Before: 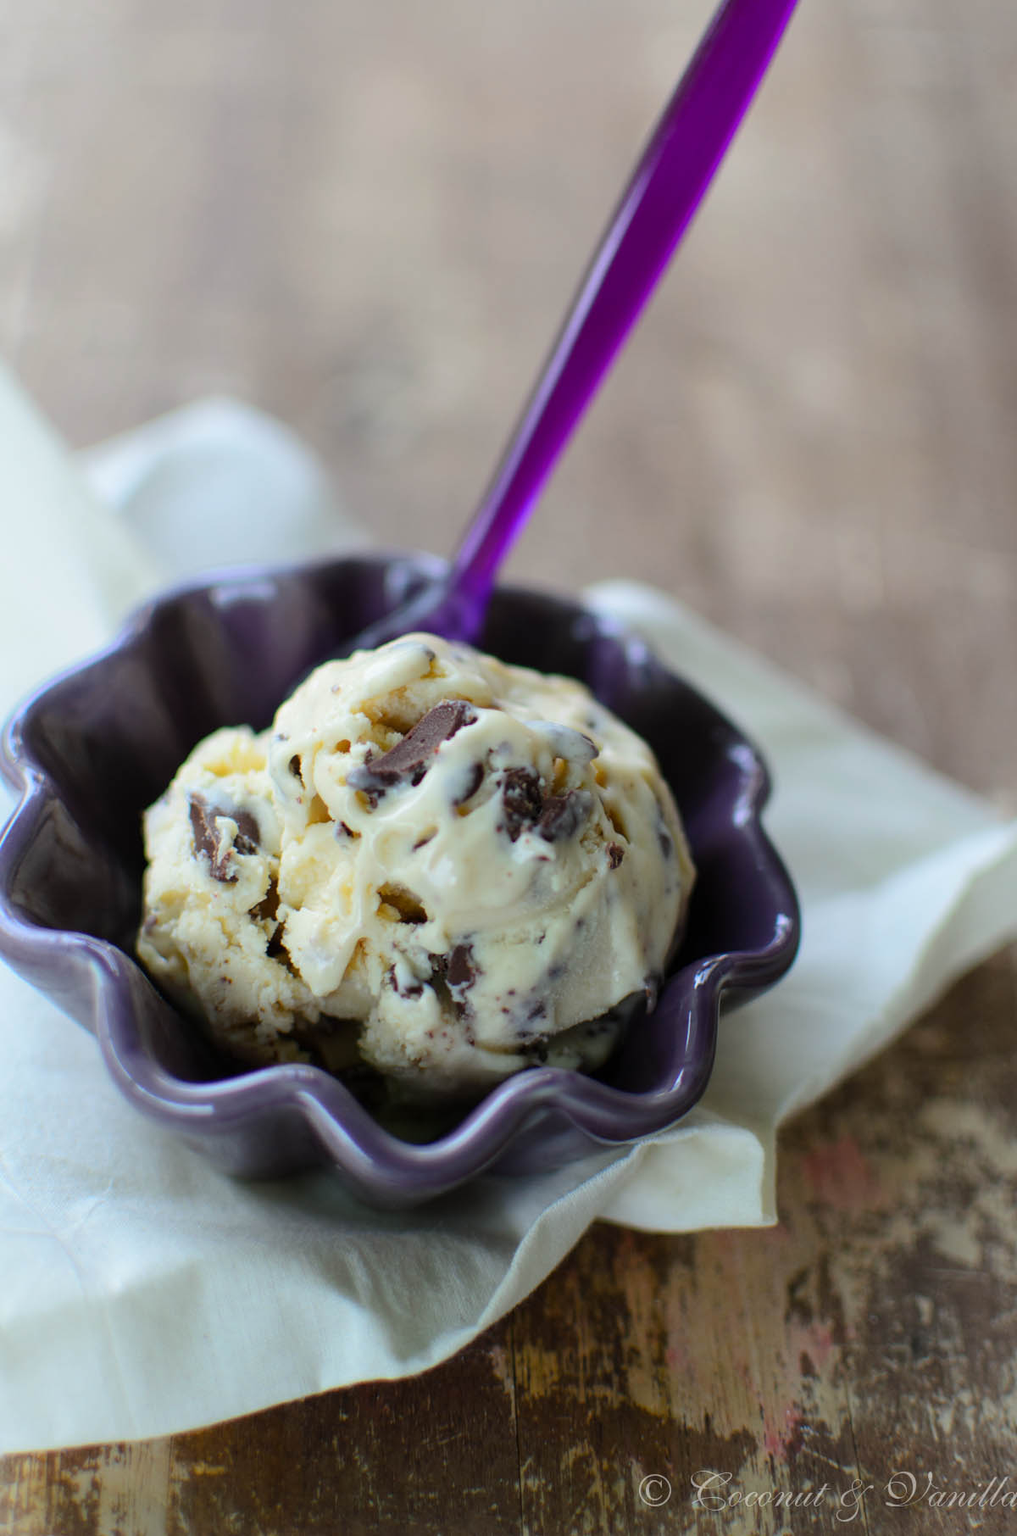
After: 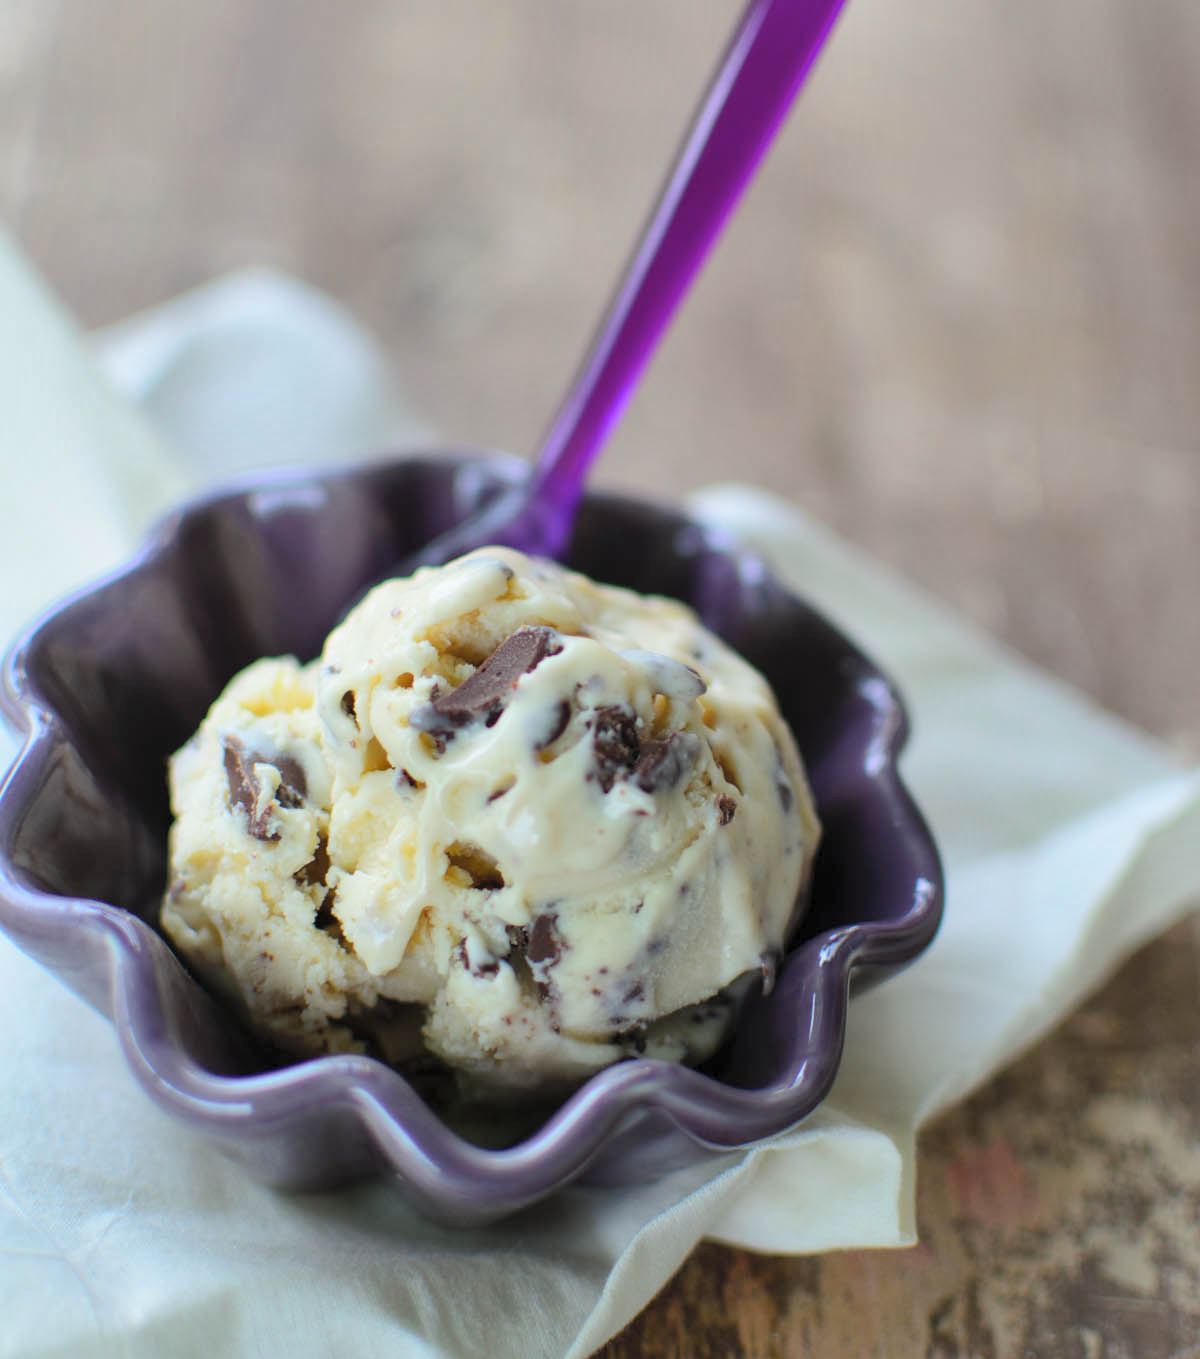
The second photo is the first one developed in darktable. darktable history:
shadows and highlights: soften with gaussian
base curve: curves: ch0 [(0, 0) (0.297, 0.298) (1, 1)], preserve colors none
crop: top 11.038%, bottom 13.962%
contrast brightness saturation: brightness 0.15
